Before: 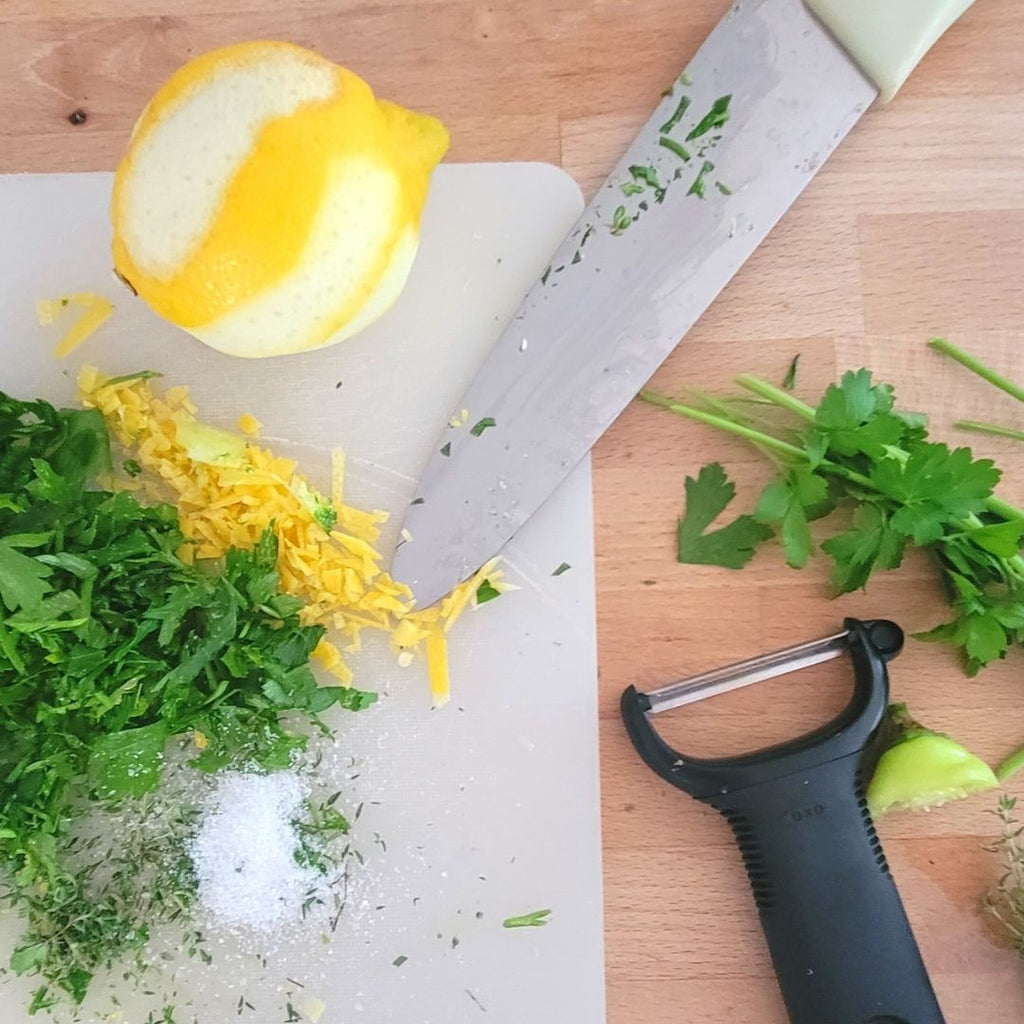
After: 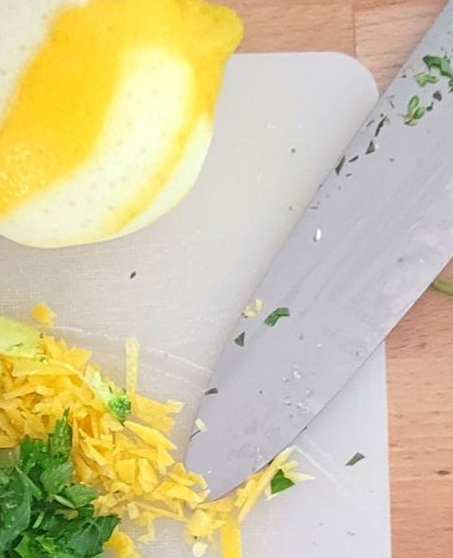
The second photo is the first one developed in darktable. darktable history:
crop: left 20.119%, top 10.837%, right 35.636%, bottom 34.615%
